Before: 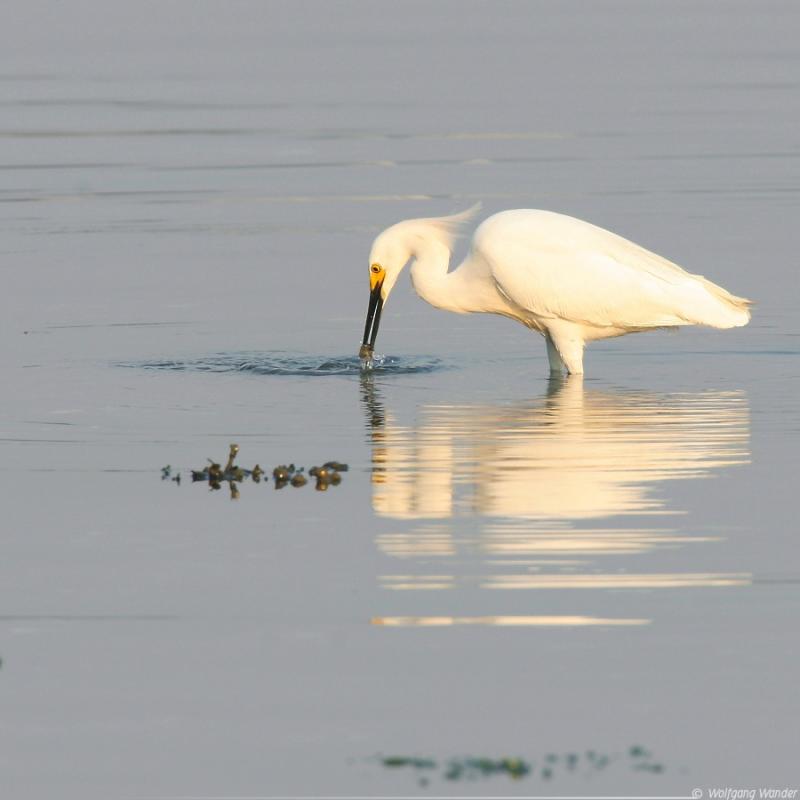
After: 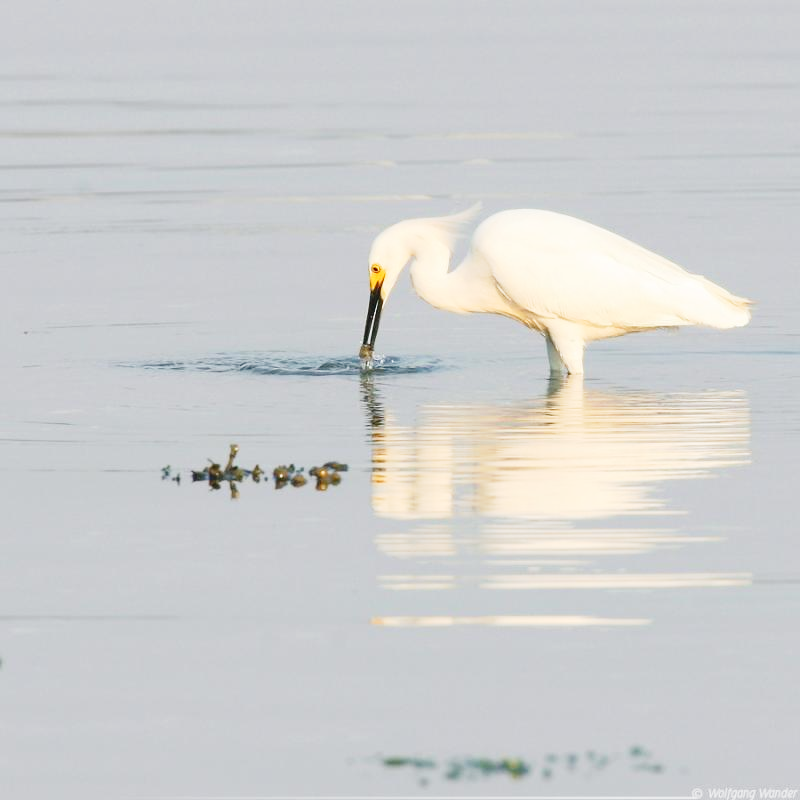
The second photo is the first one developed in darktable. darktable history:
tone curve: curves: ch0 [(0, 0) (0.003, 0.003) (0.011, 0.01) (0.025, 0.023) (0.044, 0.041) (0.069, 0.064) (0.1, 0.094) (0.136, 0.143) (0.177, 0.205) (0.224, 0.281) (0.277, 0.367) (0.335, 0.457) (0.399, 0.542) (0.468, 0.629) (0.543, 0.711) (0.623, 0.788) (0.709, 0.863) (0.801, 0.912) (0.898, 0.955) (1, 1)], preserve colors none
